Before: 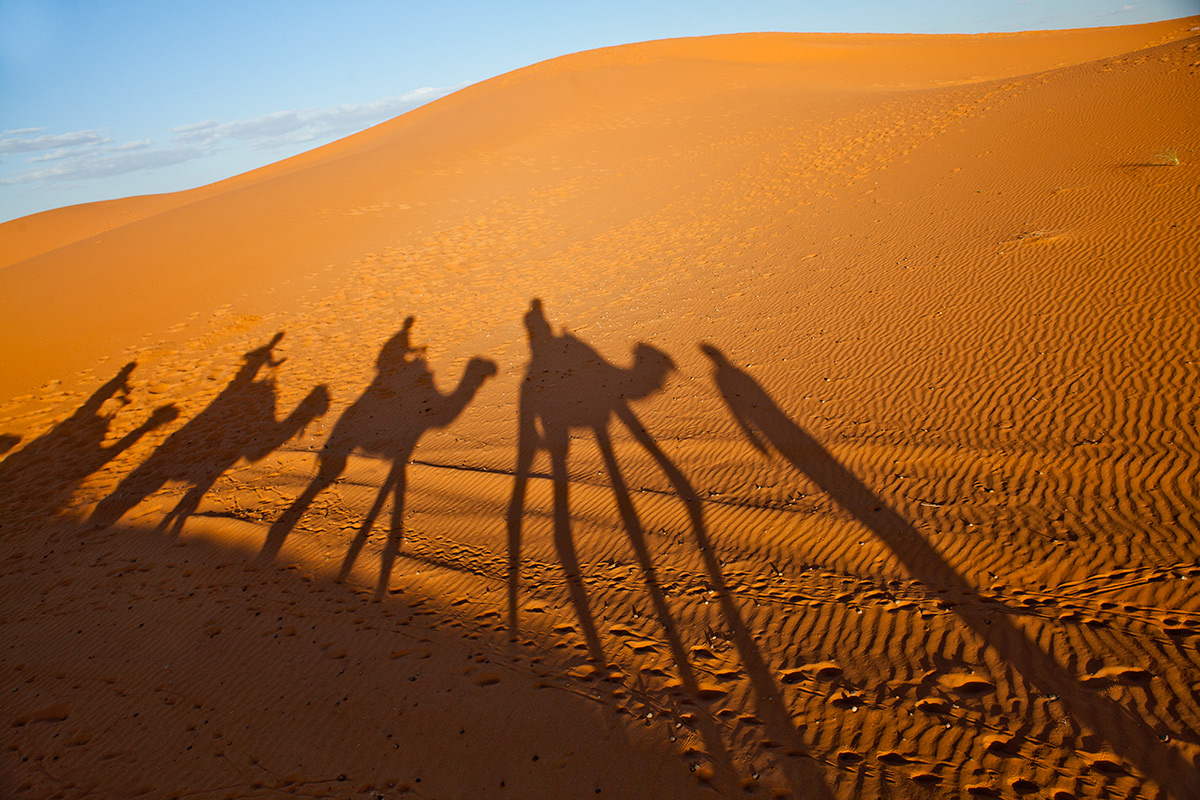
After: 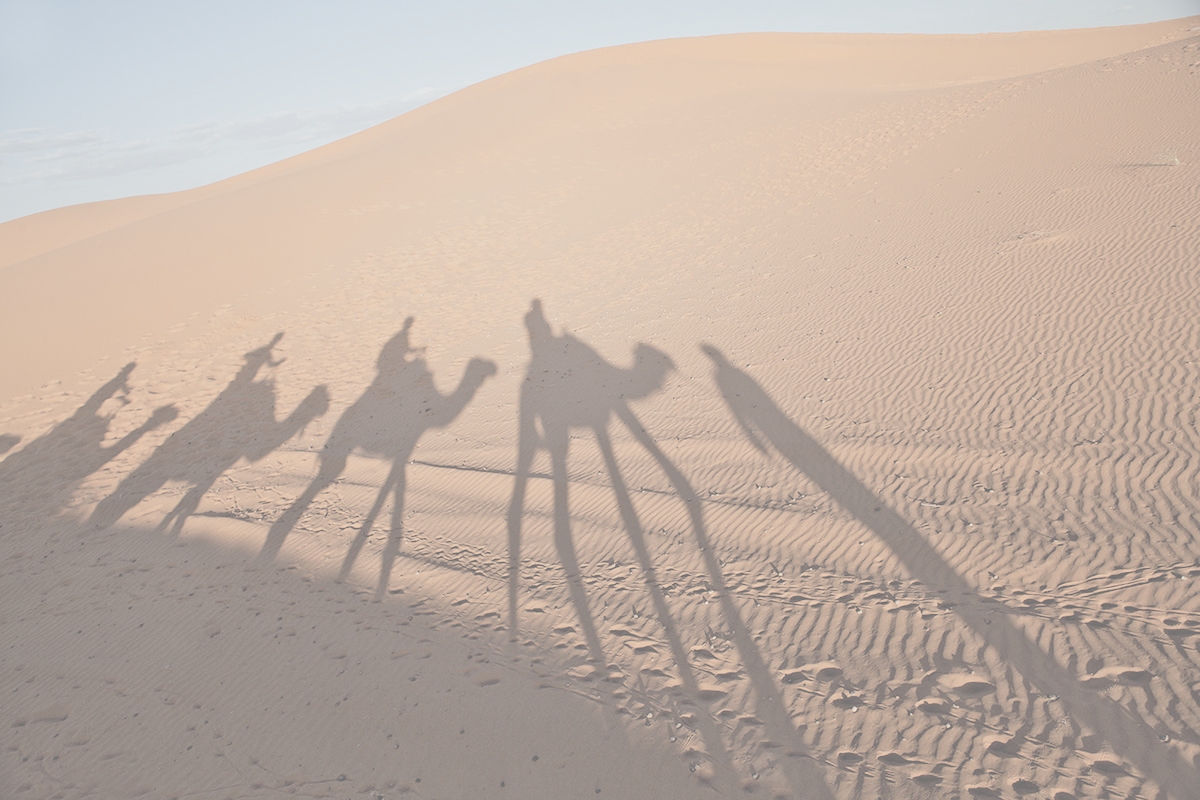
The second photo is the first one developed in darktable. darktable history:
tone equalizer: edges refinement/feathering 500, mask exposure compensation -1.57 EV, preserve details no
contrast brightness saturation: contrast -0.312, brightness 0.739, saturation -0.772
